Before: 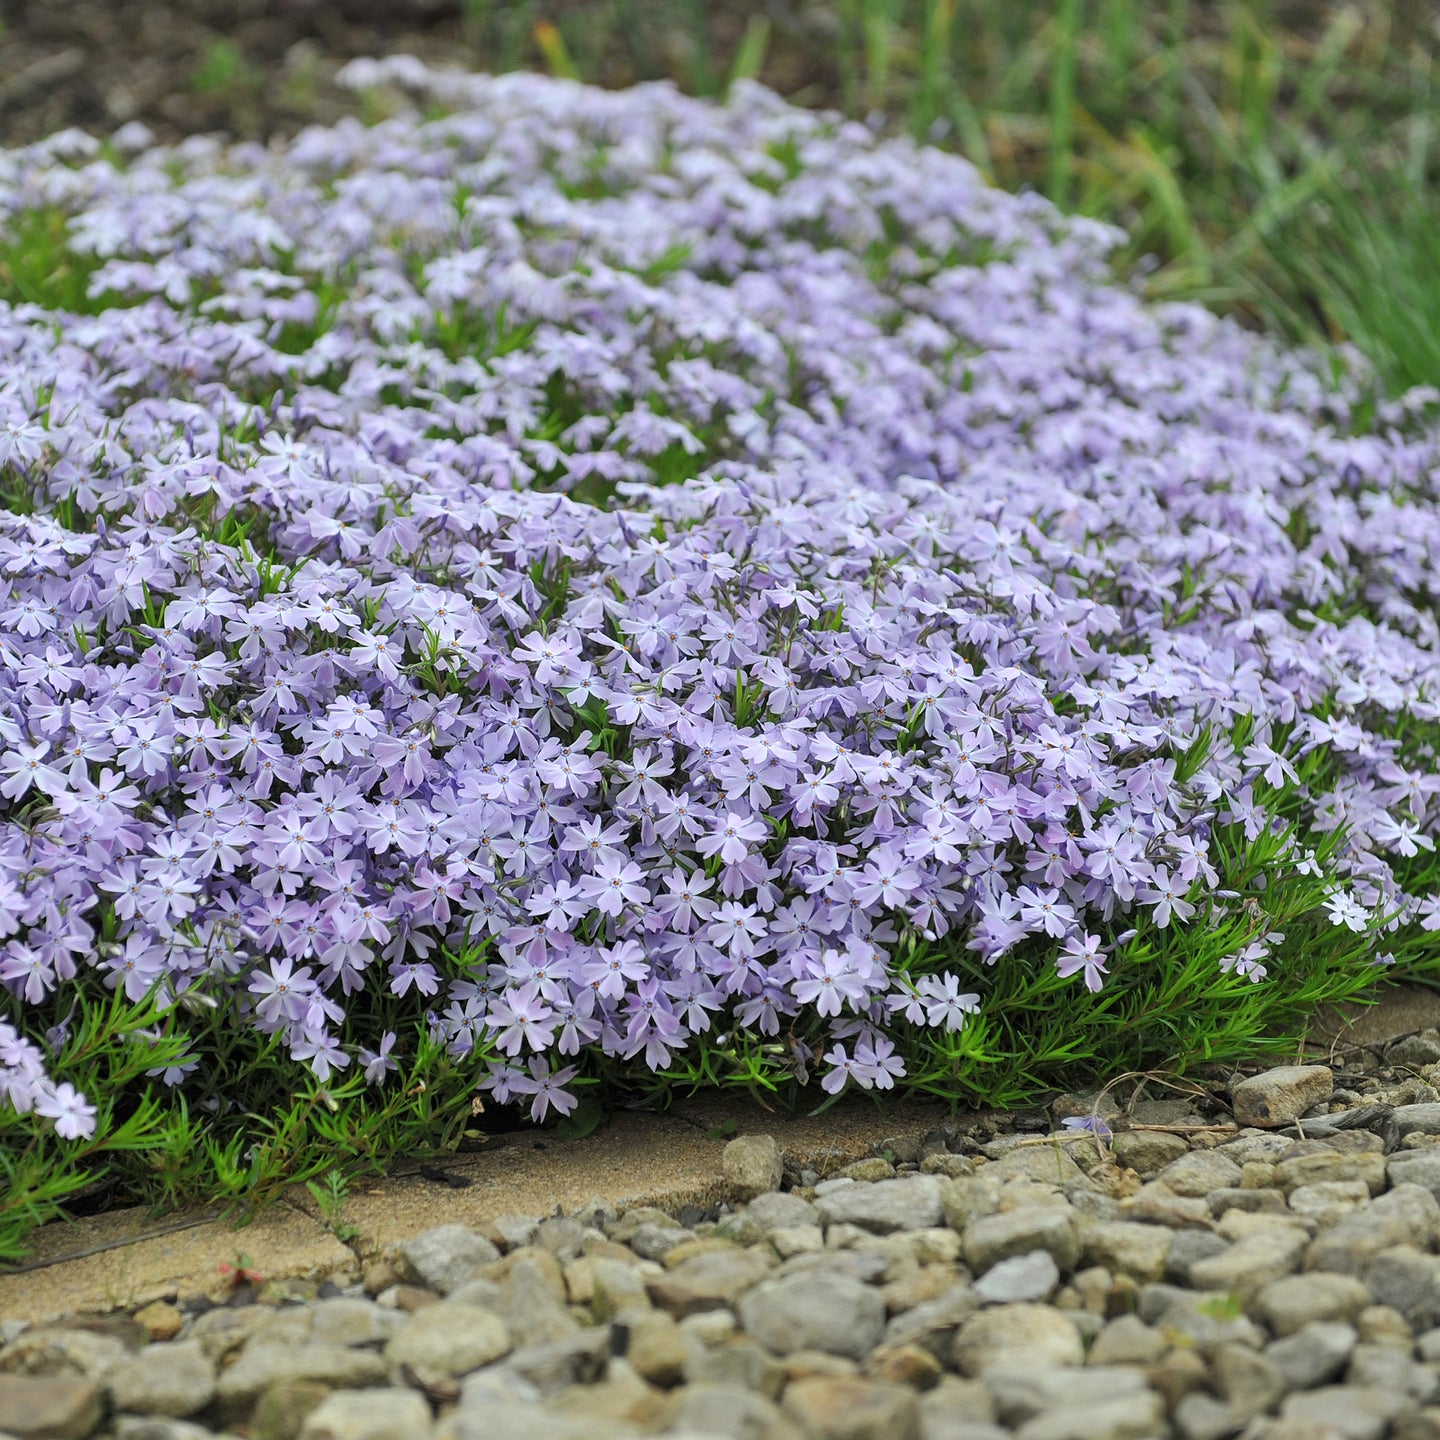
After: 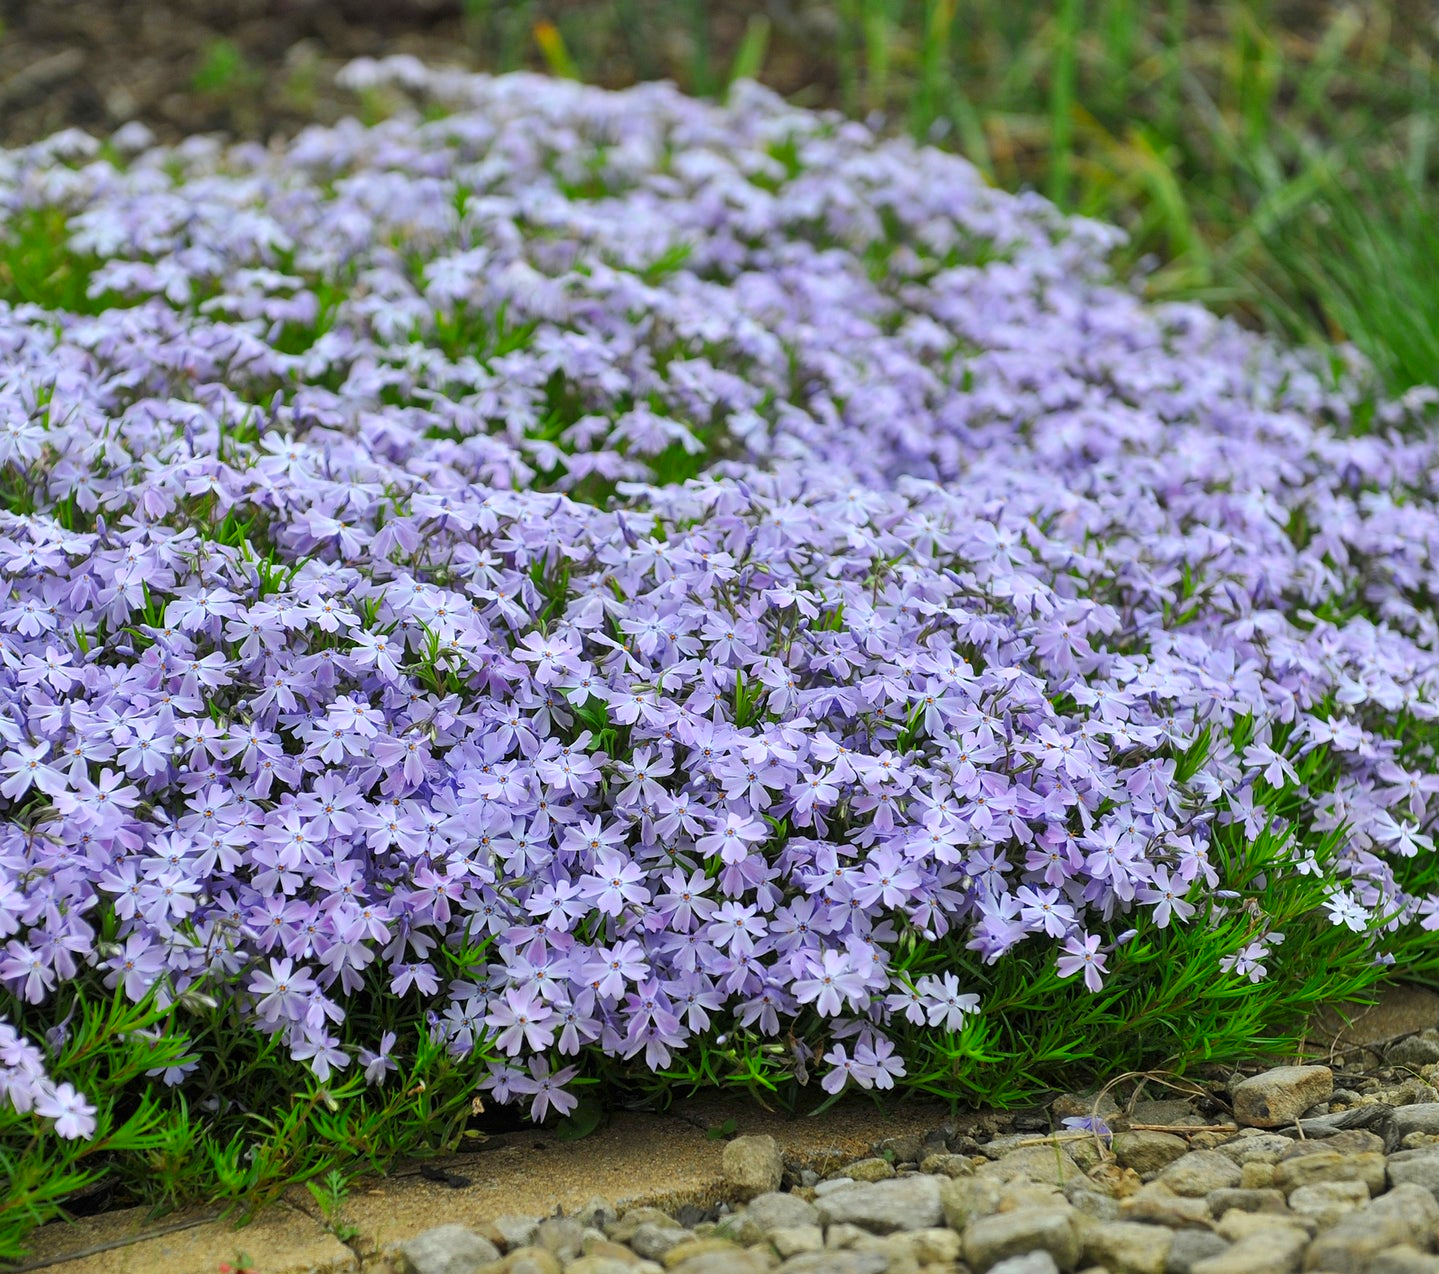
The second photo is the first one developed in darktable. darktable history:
crop and rotate: top 0%, bottom 11.497%
contrast brightness saturation: brightness -0.024, saturation 0.335
